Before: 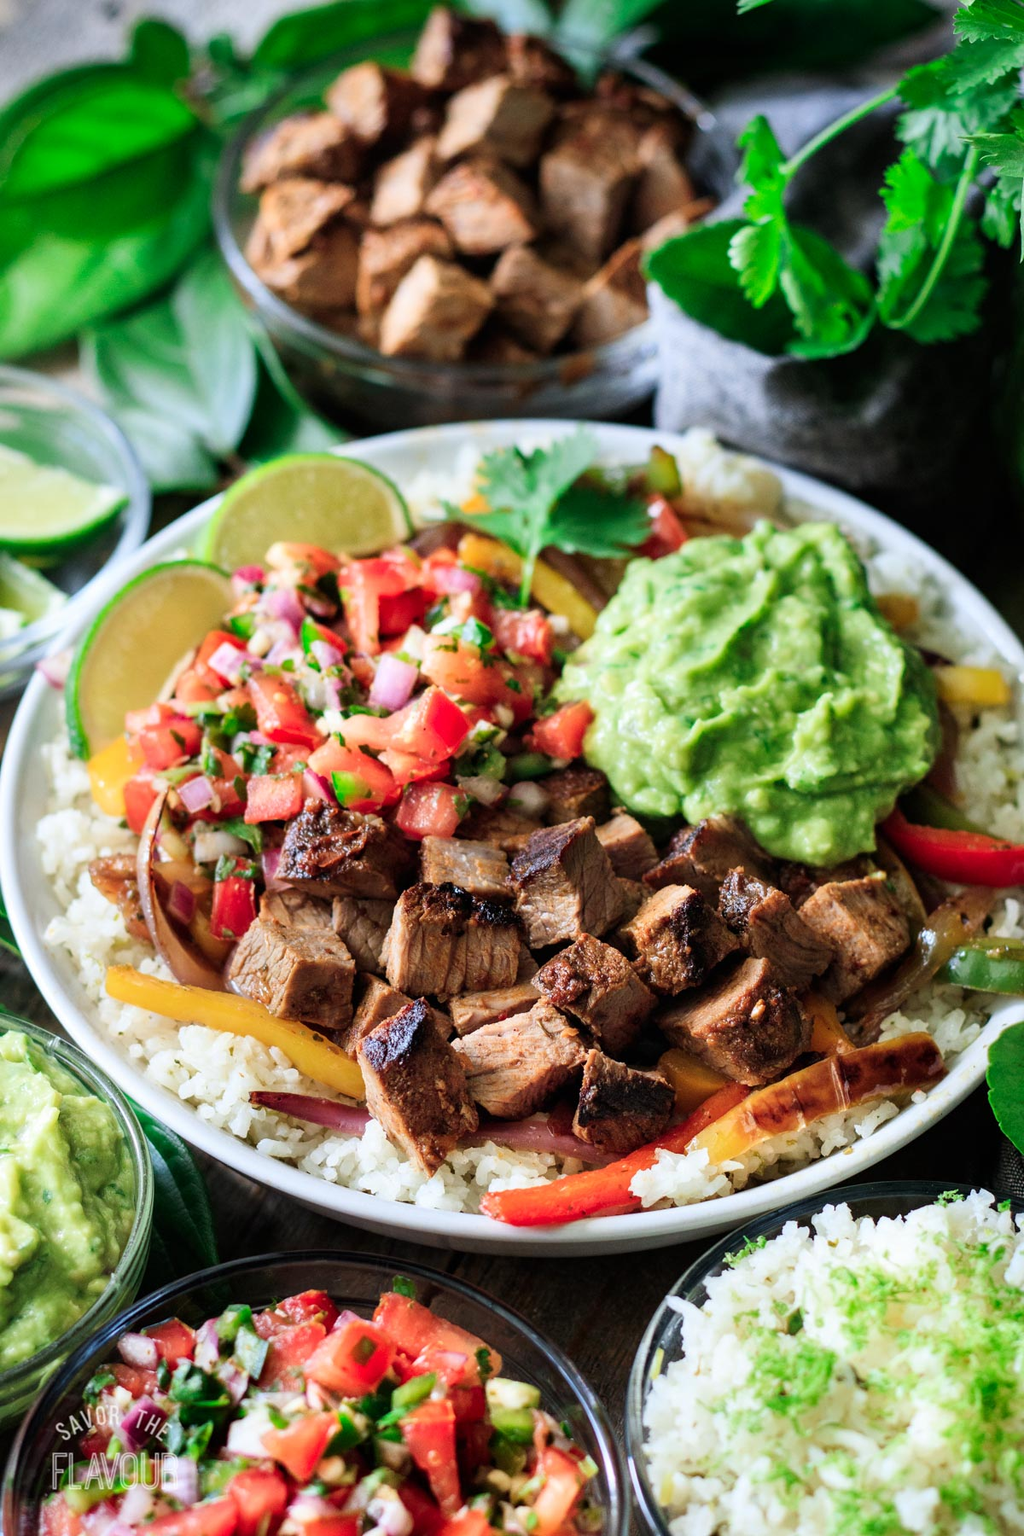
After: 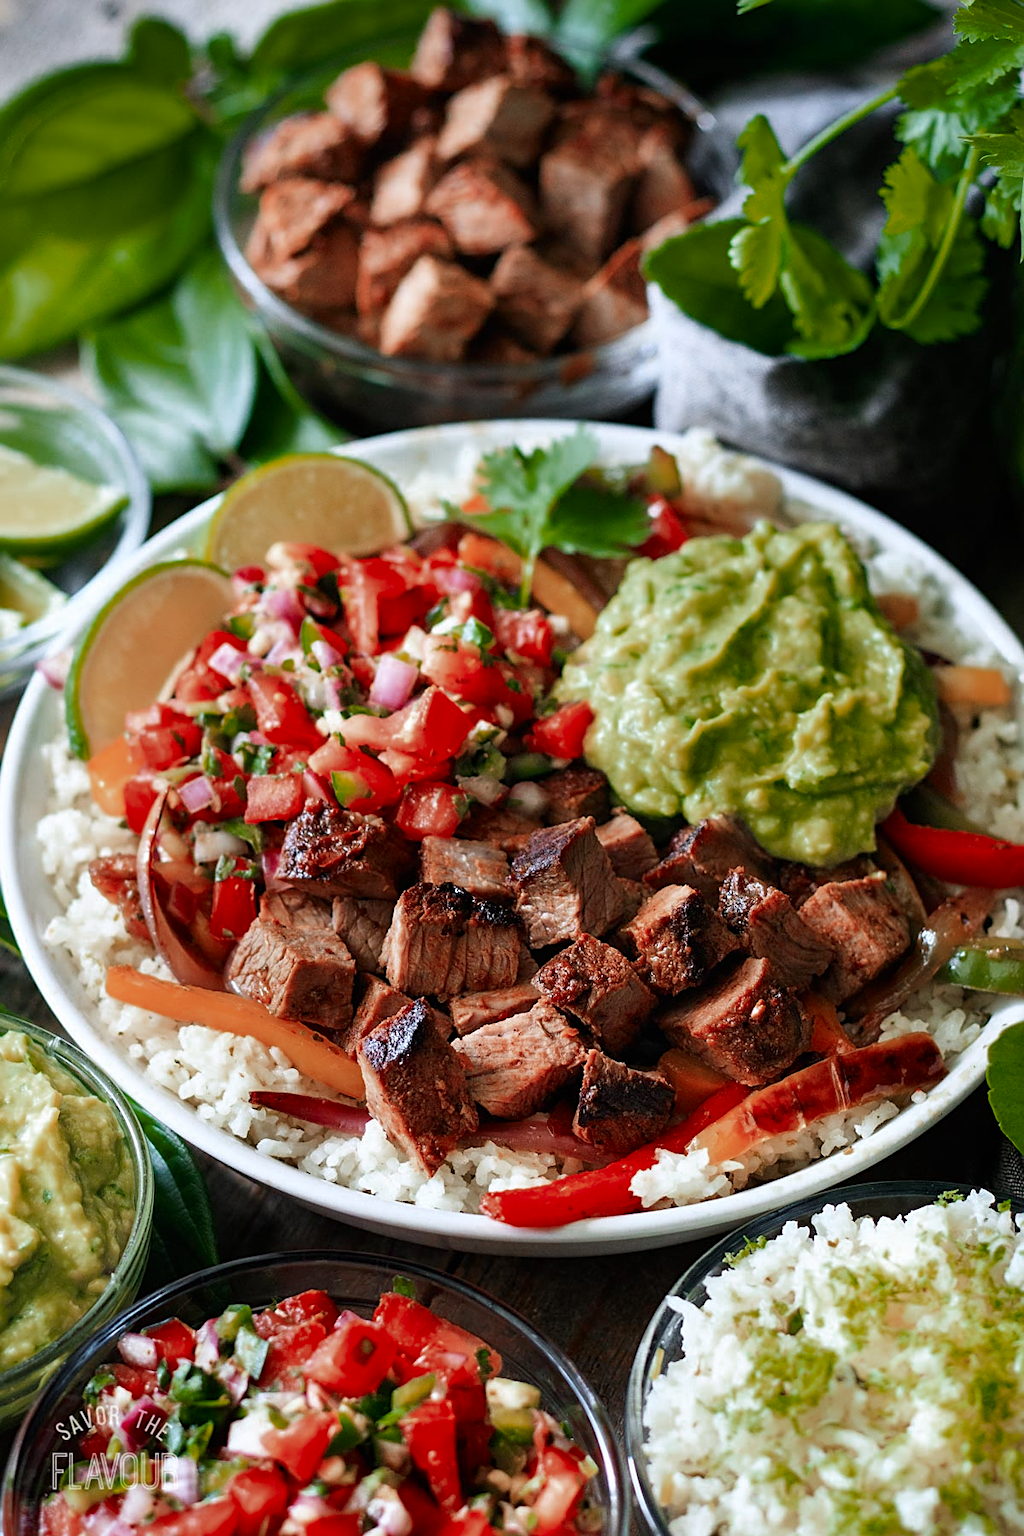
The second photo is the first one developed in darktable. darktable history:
sharpen: on, module defaults
color zones: curves: ch0 [(0, 0.299) (0.25, 0.383) (0.456, 0.352) (0.736, 0.571)]; ch1 [(0, 0.63) (0.151, 0.568) (0.254, 0.416) (0.47, 0.558) (0.732, 0.37) (0.909, 0.492)]; ch2 [(0.004, 0.604) (0.158, 0.443) (0.257, 0.403) (0.761, 0.468)]
